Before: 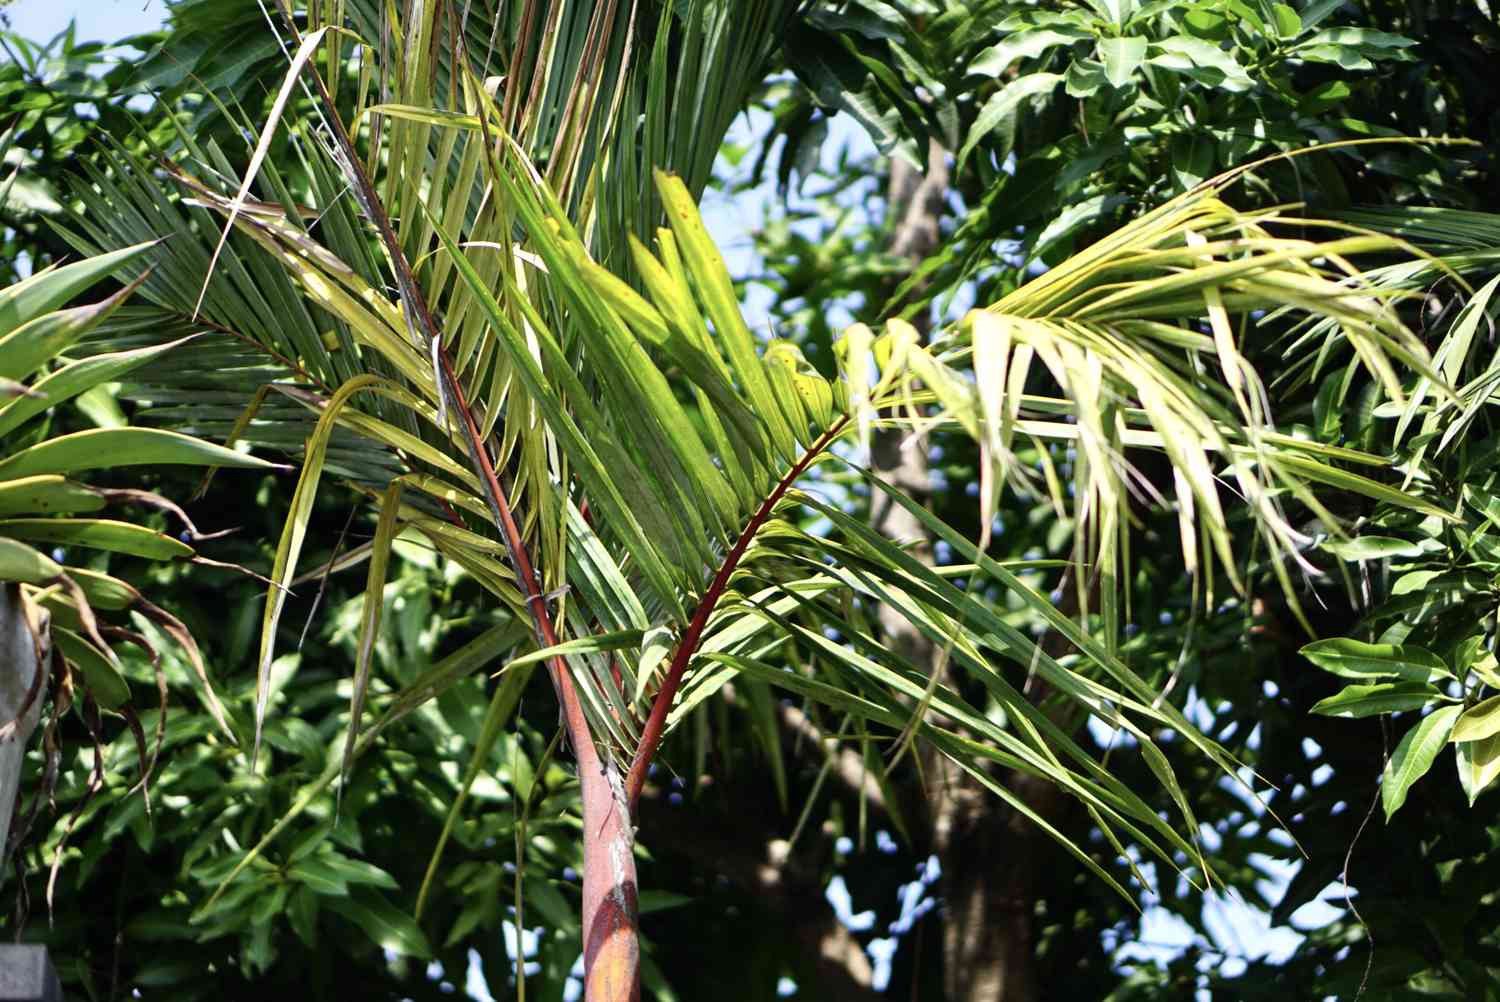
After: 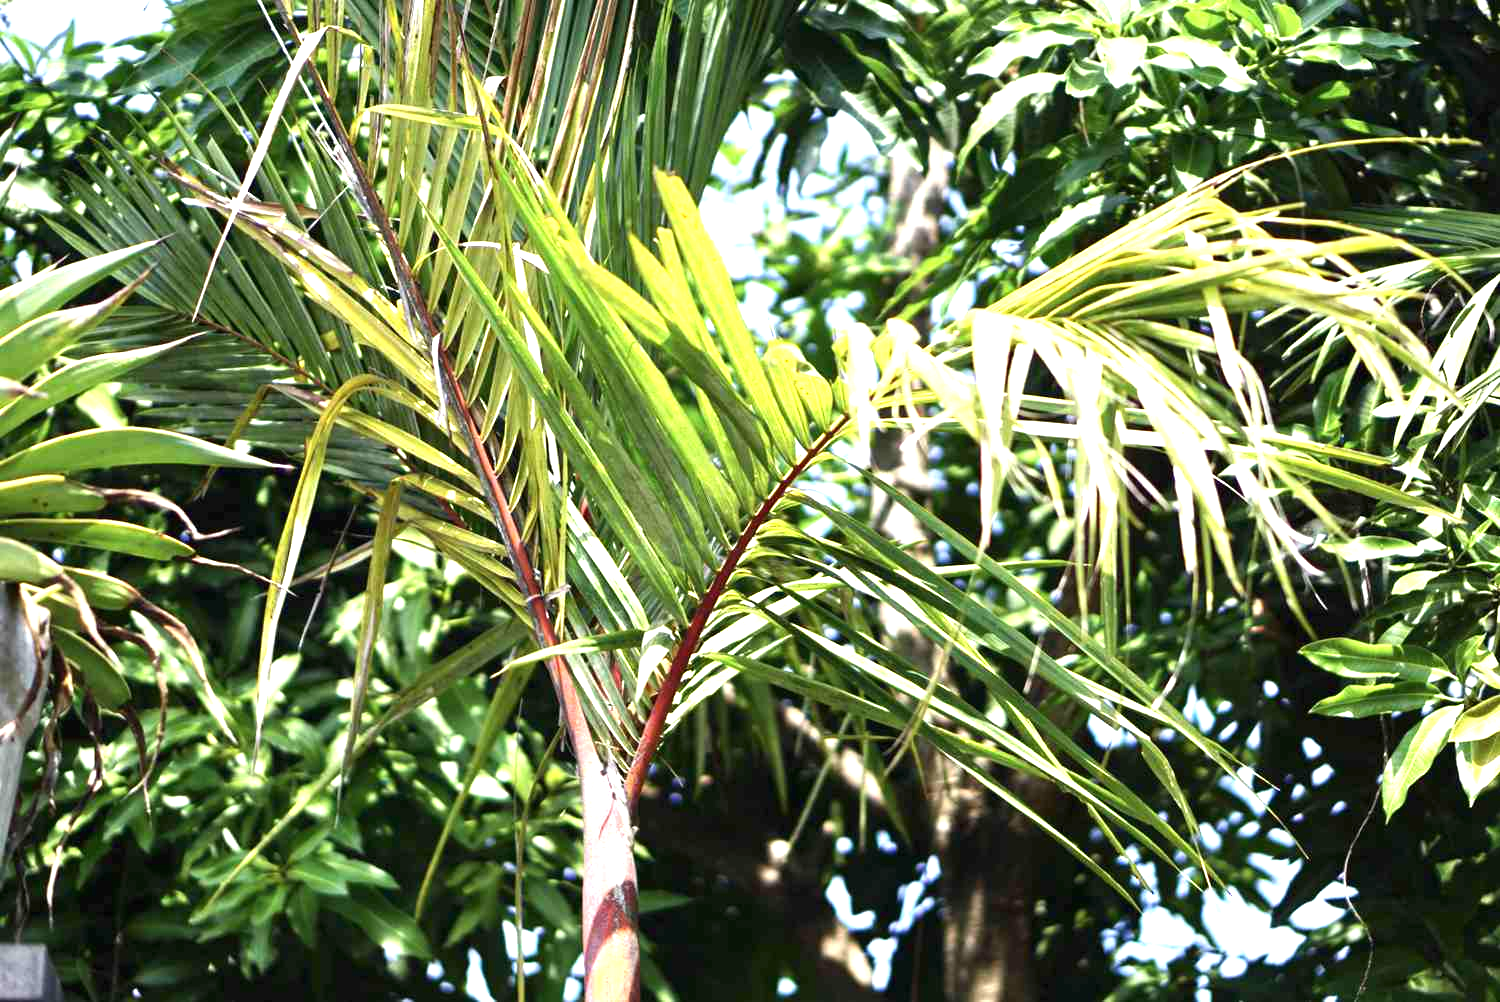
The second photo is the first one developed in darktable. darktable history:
exposure: black level correction 0, exposure 1.101 EV, compensate highlight preservation false
